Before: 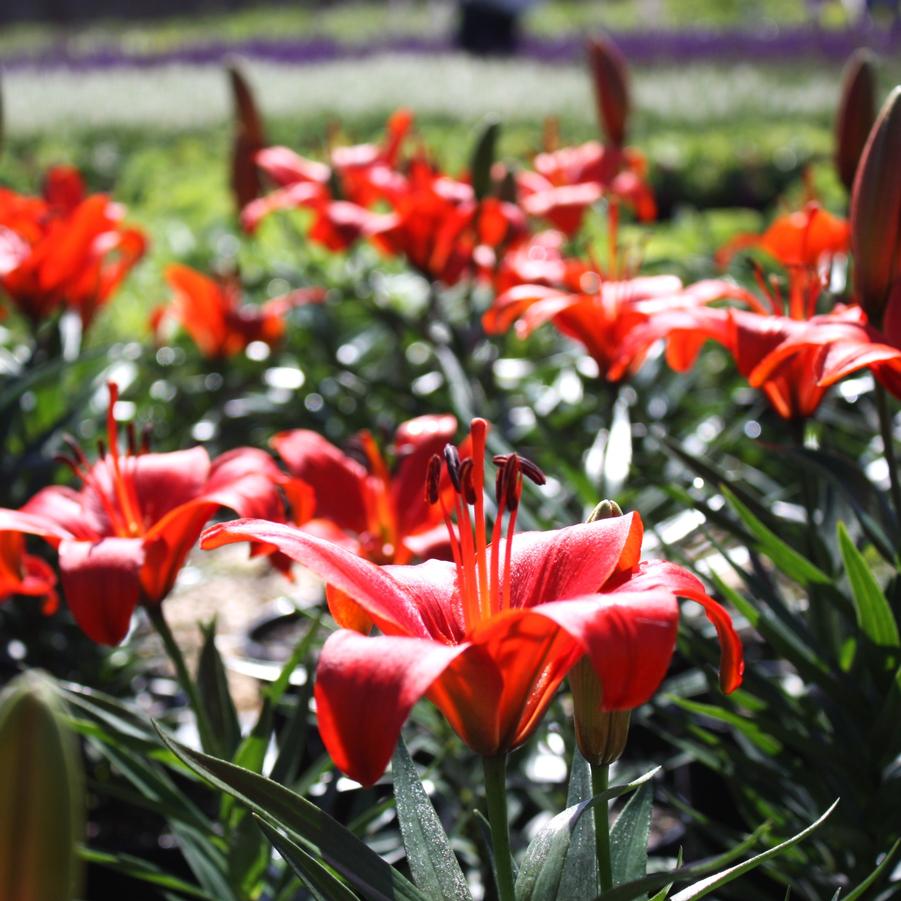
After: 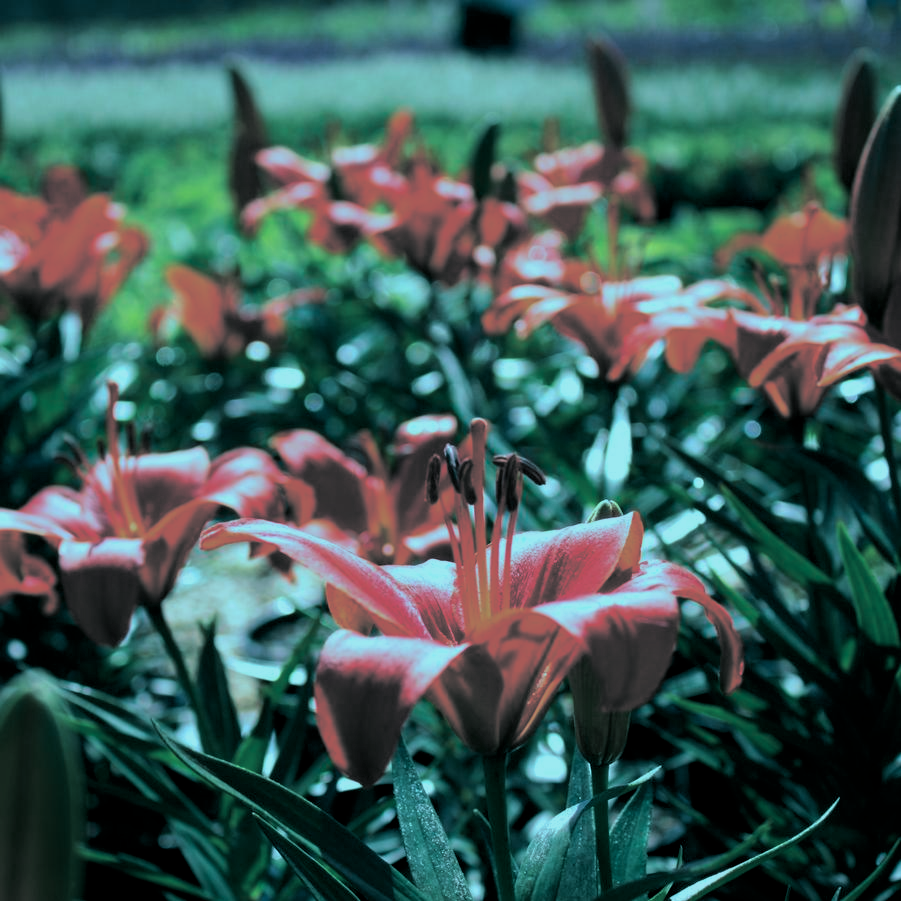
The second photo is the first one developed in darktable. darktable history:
color balance rgb: shadows lift › luminance -7.7%, shadows lift › chroma 2.13%, shadows lift › hue 165.27°, power › luminance -7.77%, power › chroma 1.34%, power › hue 330.55°, highlights gain › luminance -33.33%, highlights gain › chroma 5.68%, highlights gain › hue 217.2°, global offset › luminance -0.33%, global offset › chroma 0.11%, global offset › hue 165.27°, perceptual saturation grading › global saturation 27.72%, perceptual saturation grading › highlights -25%, perceptual saturation grading › mid-tones 25%, perceptual saturation grading › shadows 50%
split-toning: shadows › hue 186.43°, highlights › hue 49.29°, compress 30.29%
